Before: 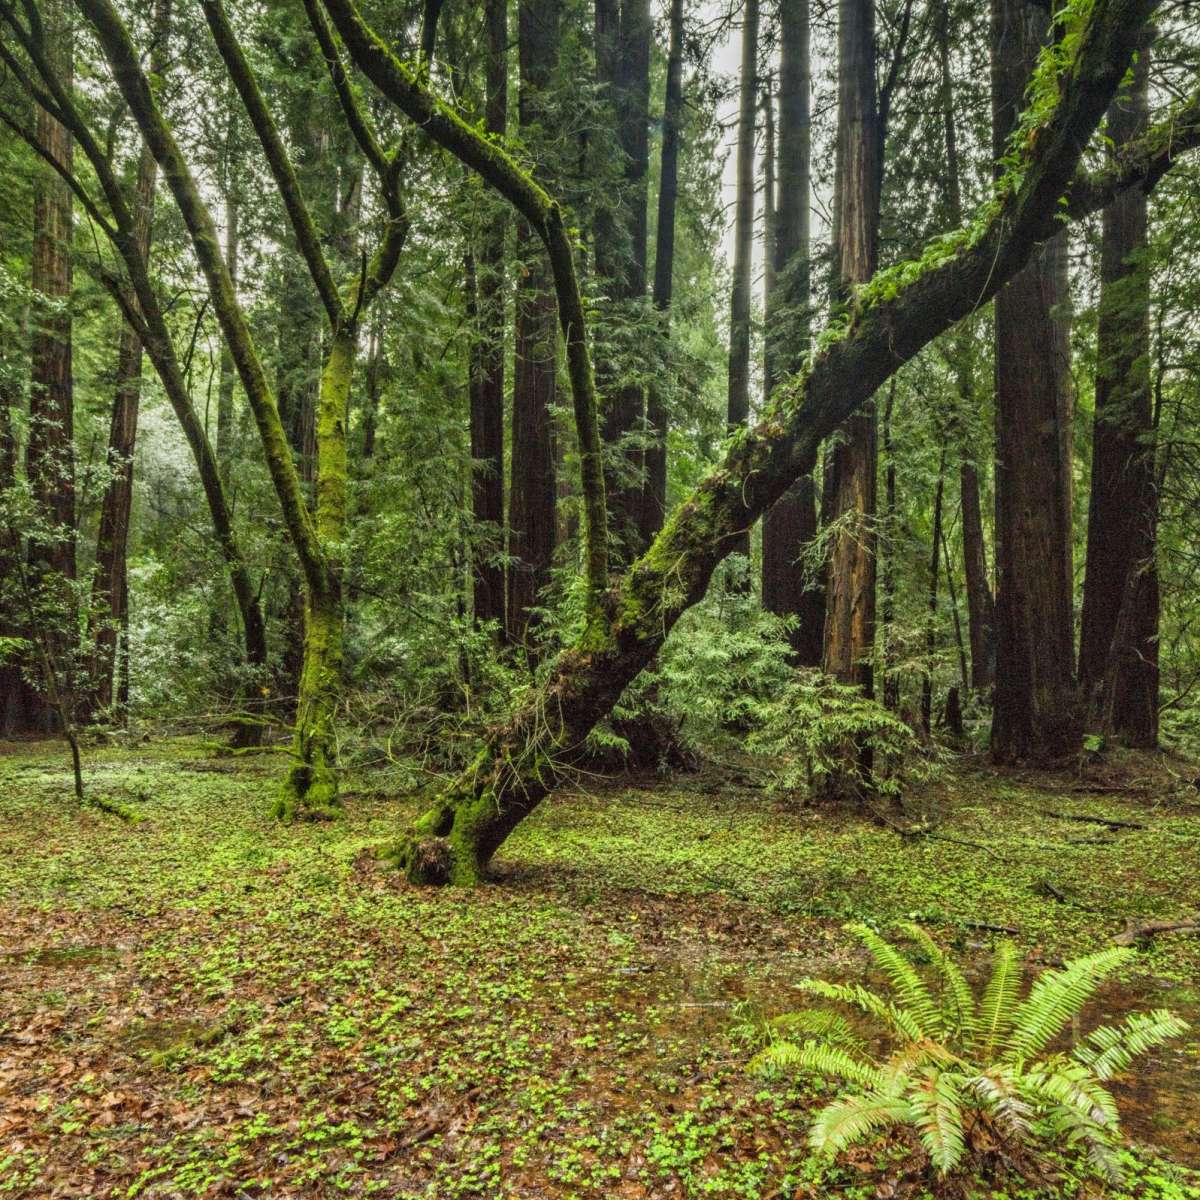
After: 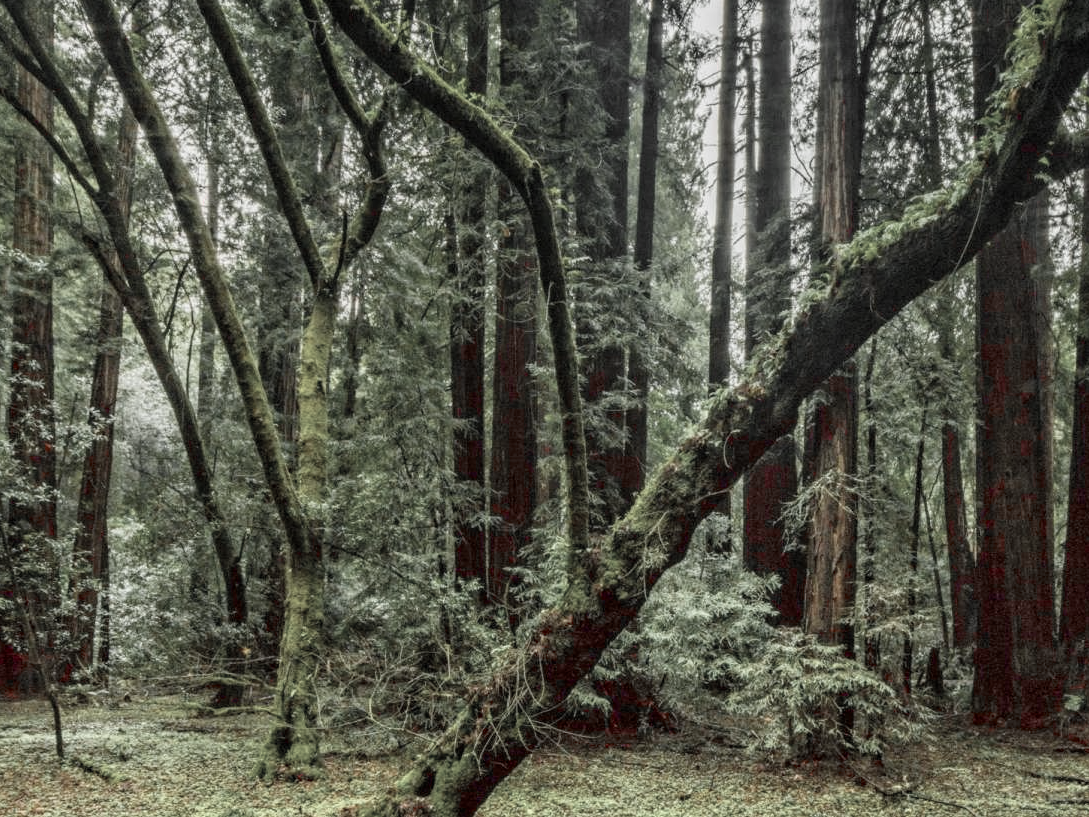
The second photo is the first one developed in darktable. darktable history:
crop: left 1.588%, top 3.384%, right 7.603%, bottom 28.51%
color zones: curves: ch1 [(0, 0.831) (0.08, 0.771) (0.157, 0.268) (0.241, 0.207) (0.562, -0.005) (0.714, -0.013) (0.876, 0.01) (1, 0.831)]
